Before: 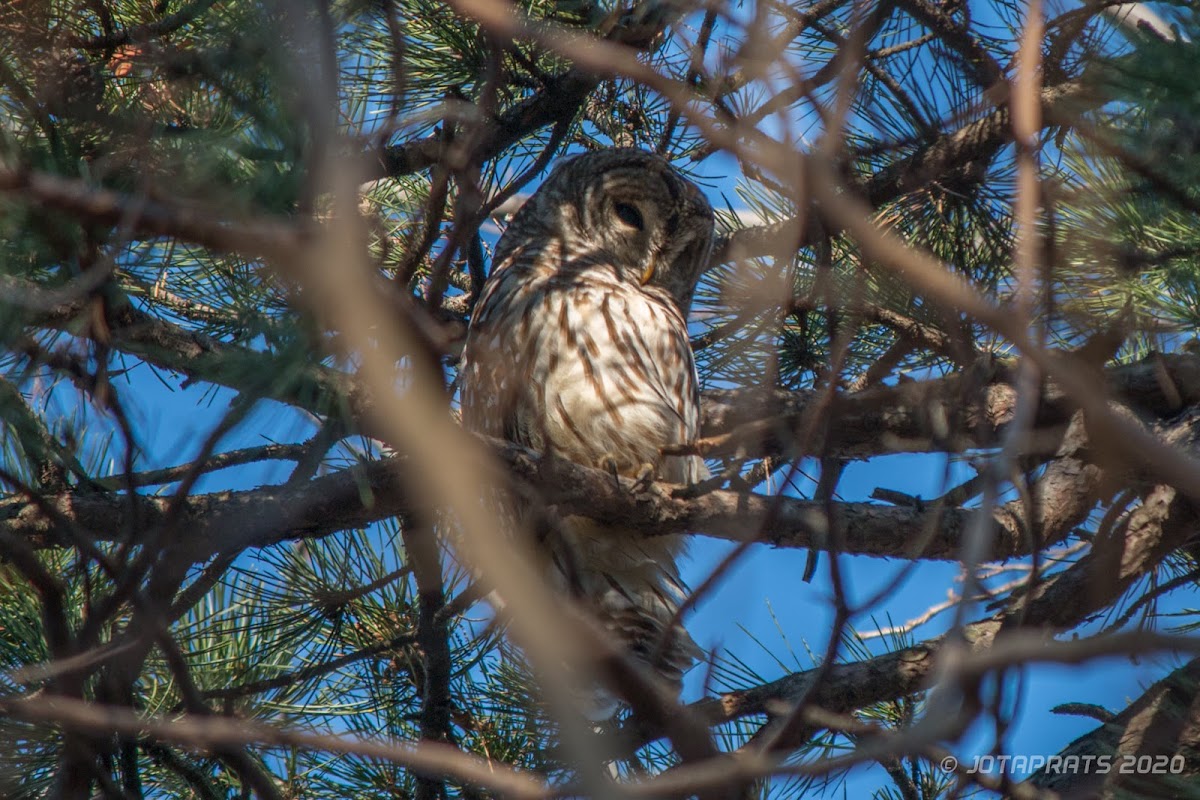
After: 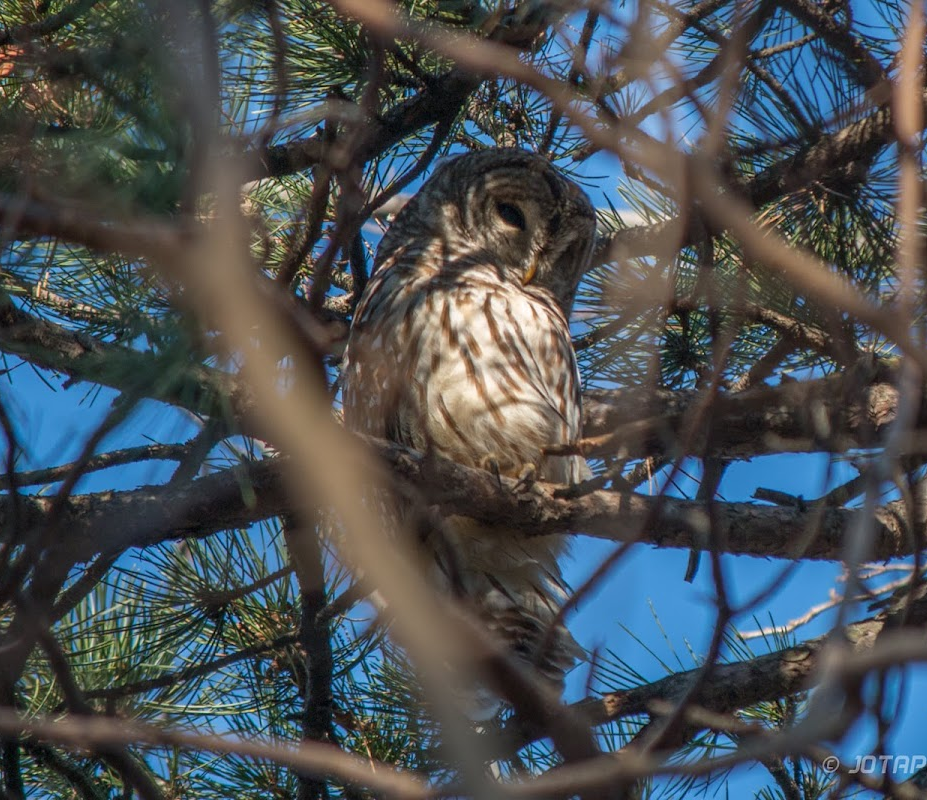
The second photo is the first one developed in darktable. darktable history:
crop: left 9.903%, right 12.806%
